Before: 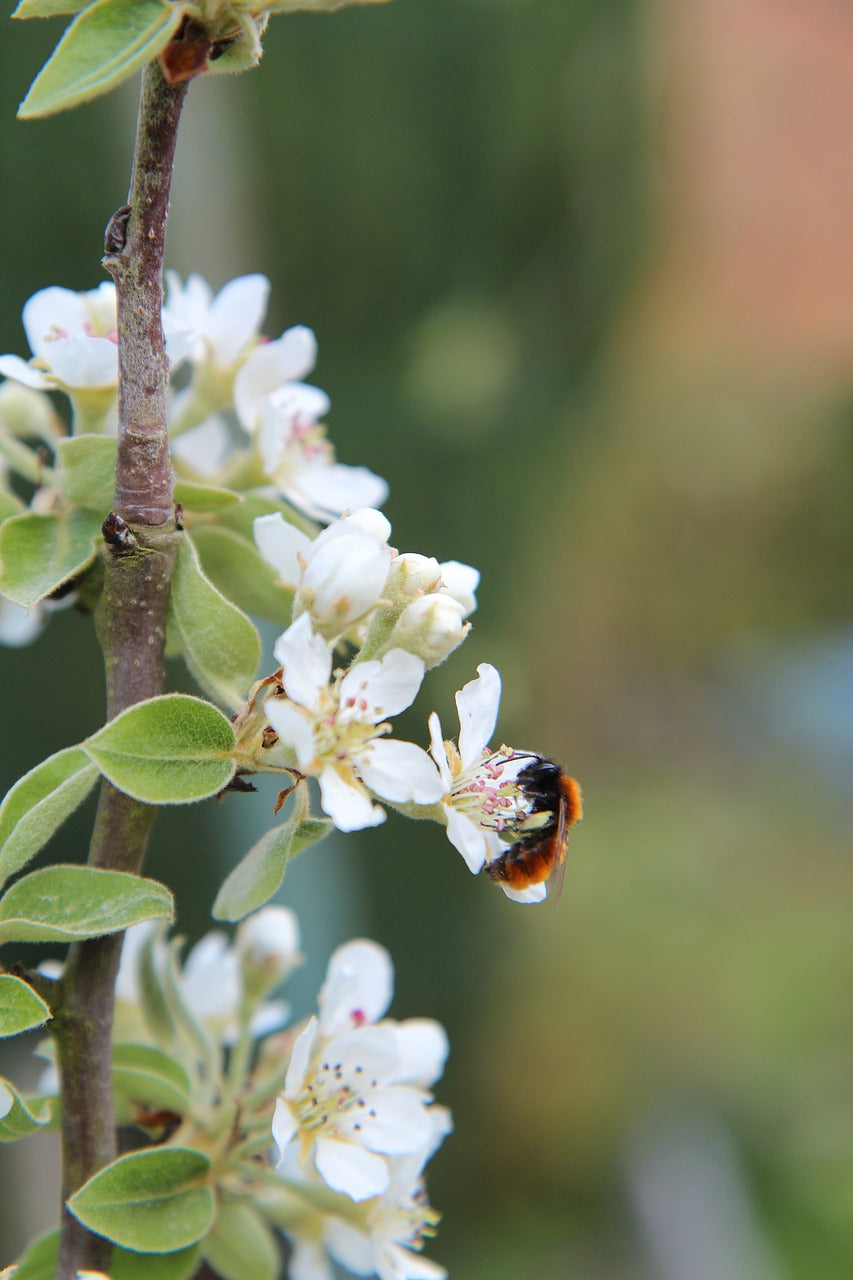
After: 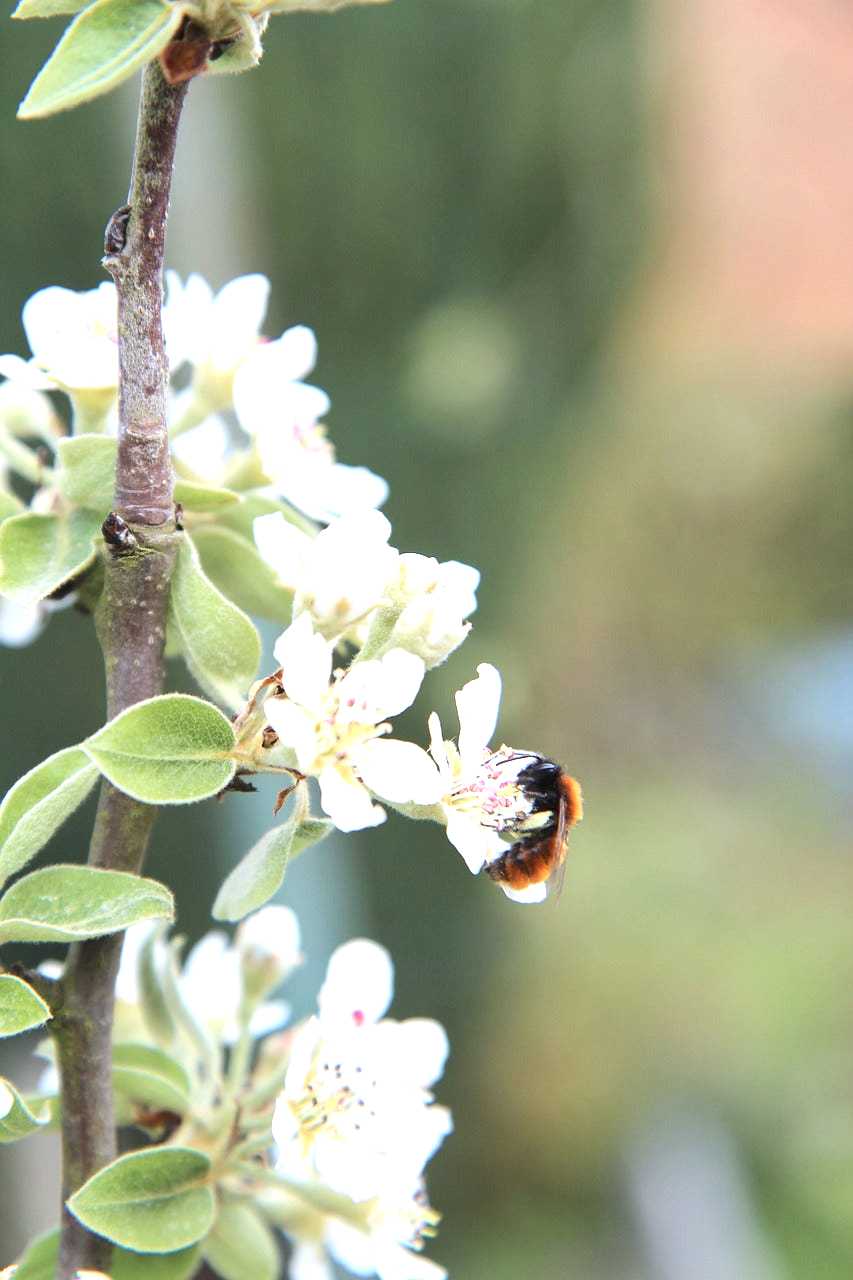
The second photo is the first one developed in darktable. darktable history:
color correction: saturation 0.8
white balance: red 0.983, blue 1.036
exposure: black level correction 0, exposure 1 EV, compensate exposure bias true, compensate highlight preservation false
